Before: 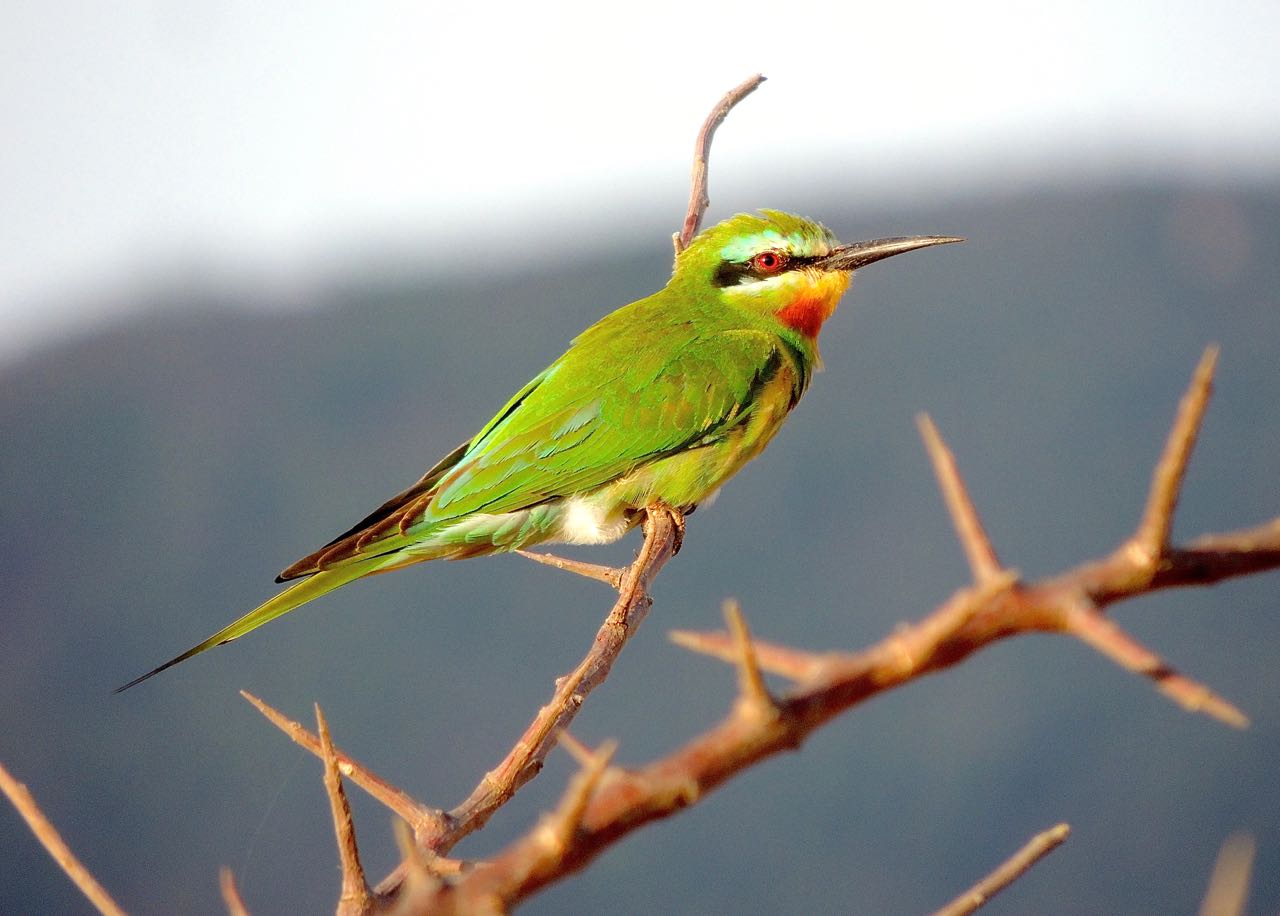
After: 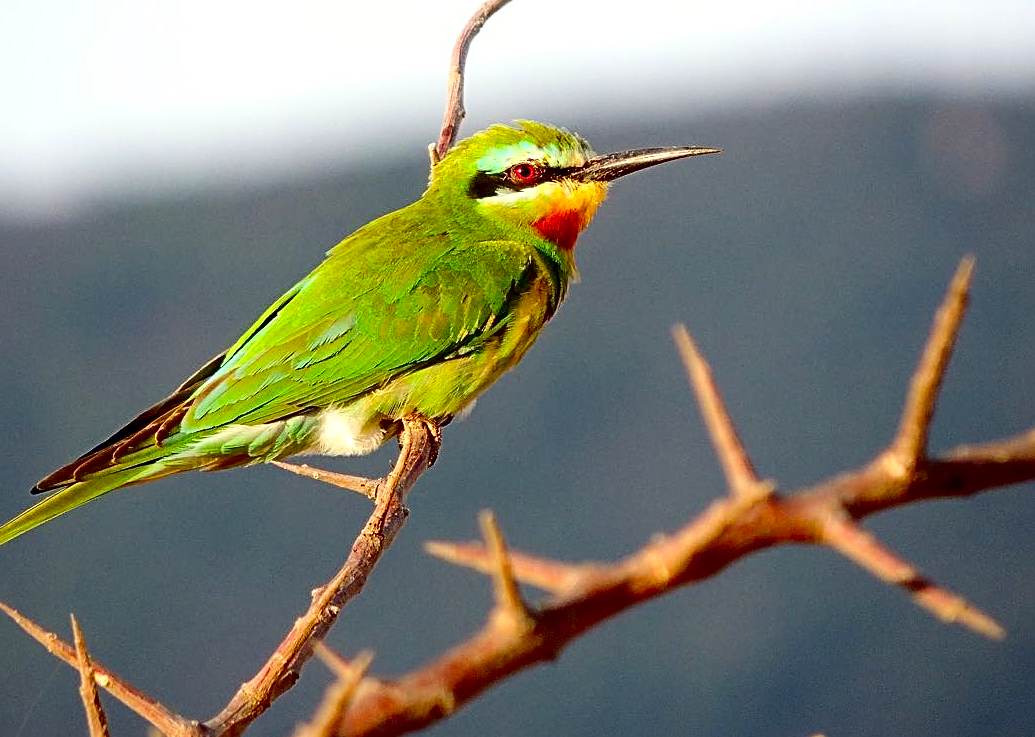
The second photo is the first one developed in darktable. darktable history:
contrast brightness saturation: contrast 0.21, brightness -0.102, saturation 0.213
crop: left 19.103%, top 9.778%, right 0%, bottom 9.731%
sharpen: radius 3.123
